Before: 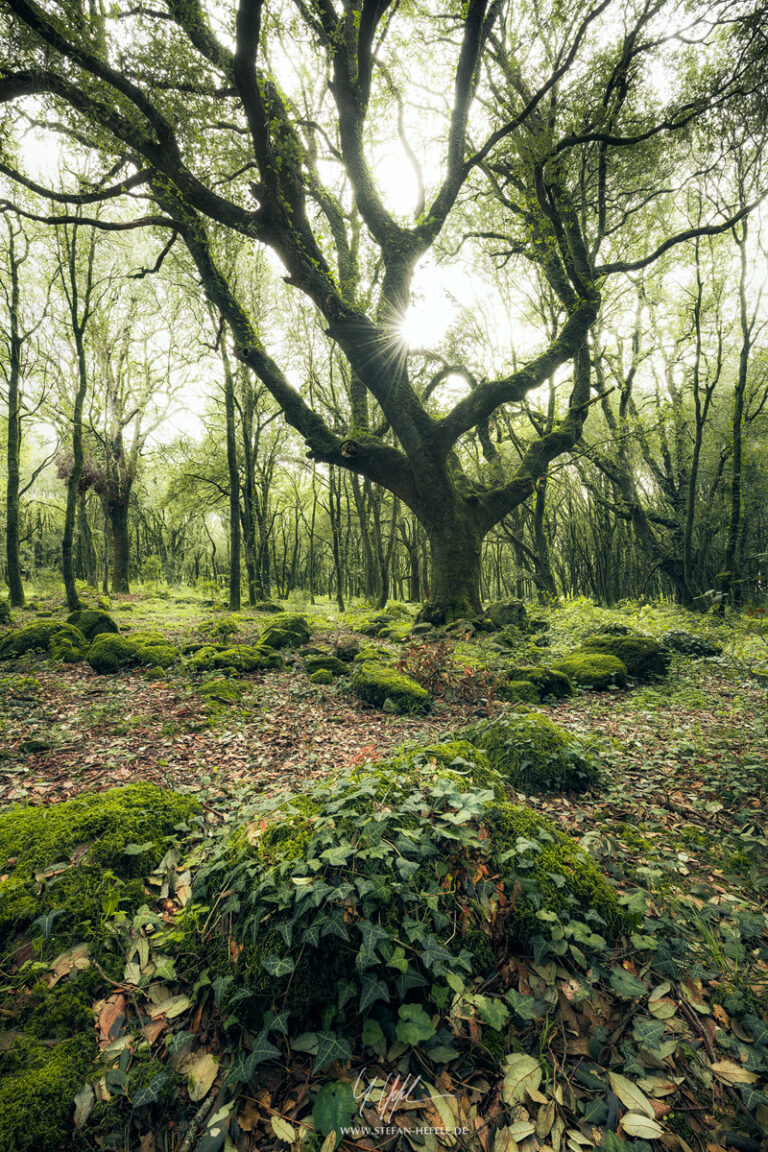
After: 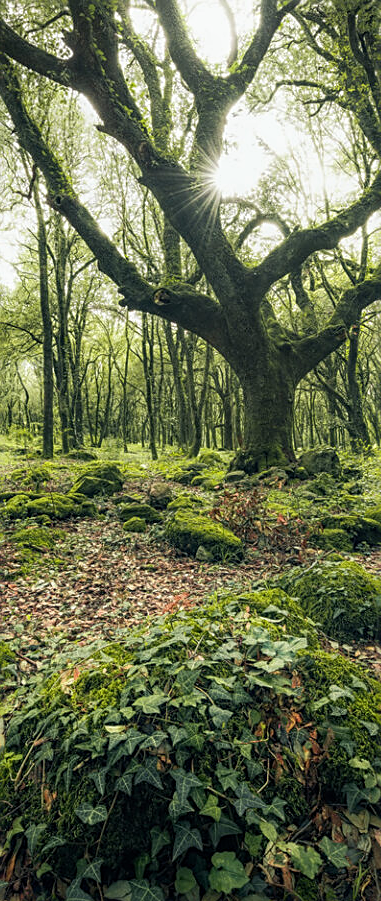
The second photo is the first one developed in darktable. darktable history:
sharpen: on, module defaults
crop and rotate: angle 0.017°, left 24.464%, top 13.221%, right 25.827%, bottom 8.497%
tone equalizer: -8 EV 0.047 EV, edges refinement/feathering 500, mask exposure compensation -1.57 EV, preserve details no
local contrast: detail 109%
